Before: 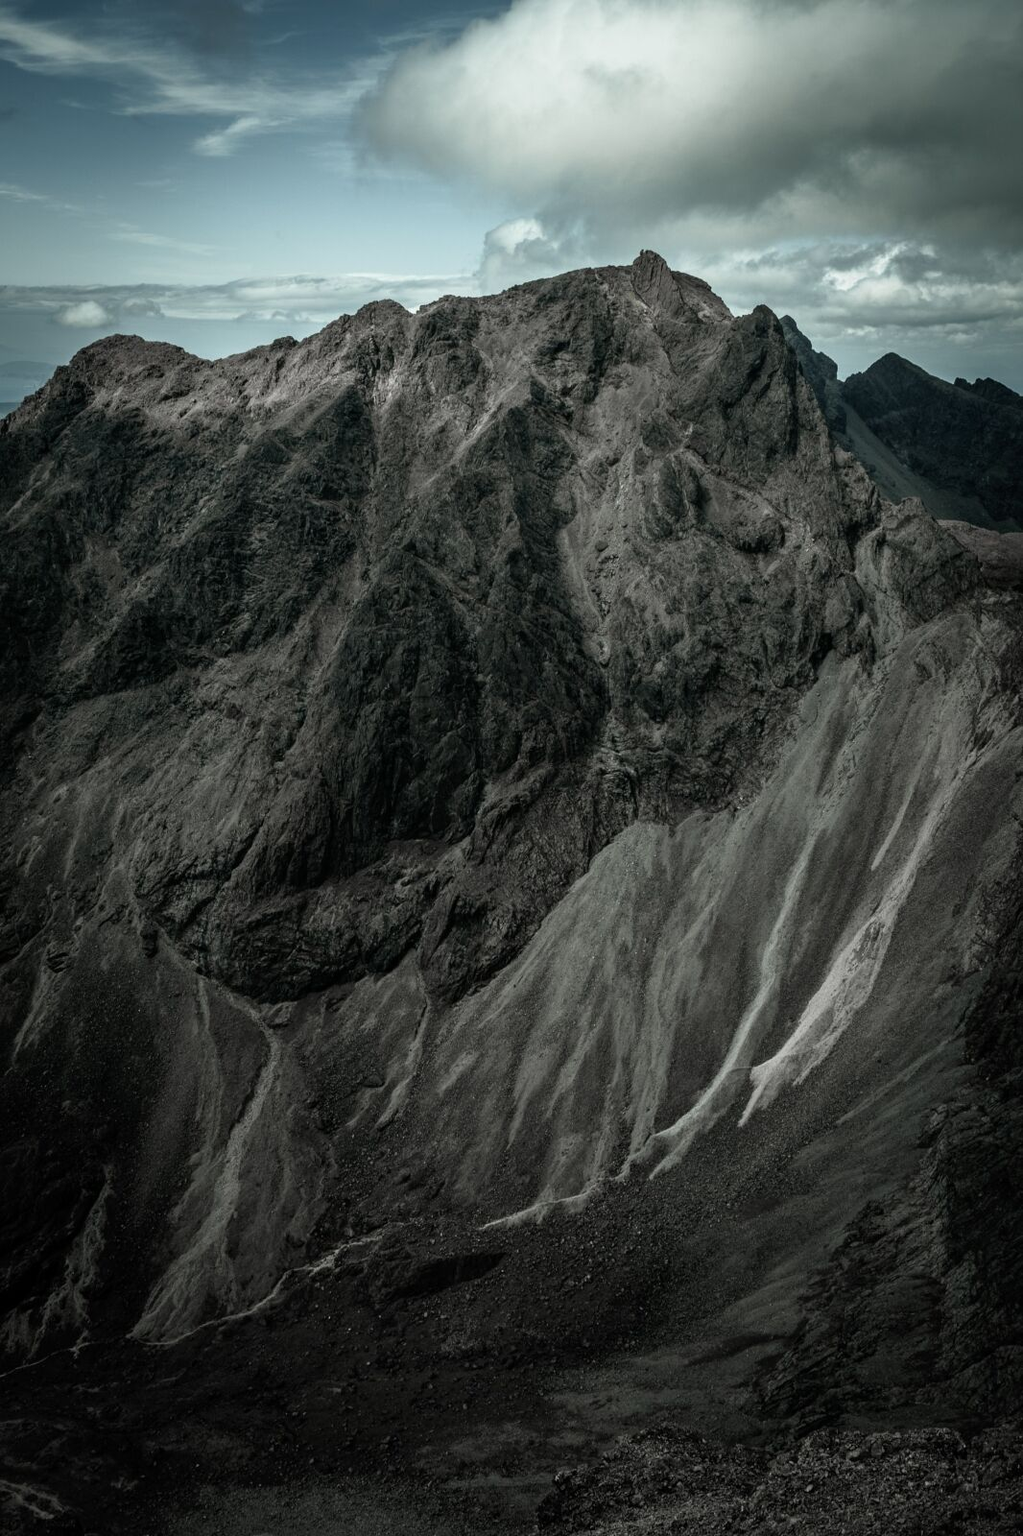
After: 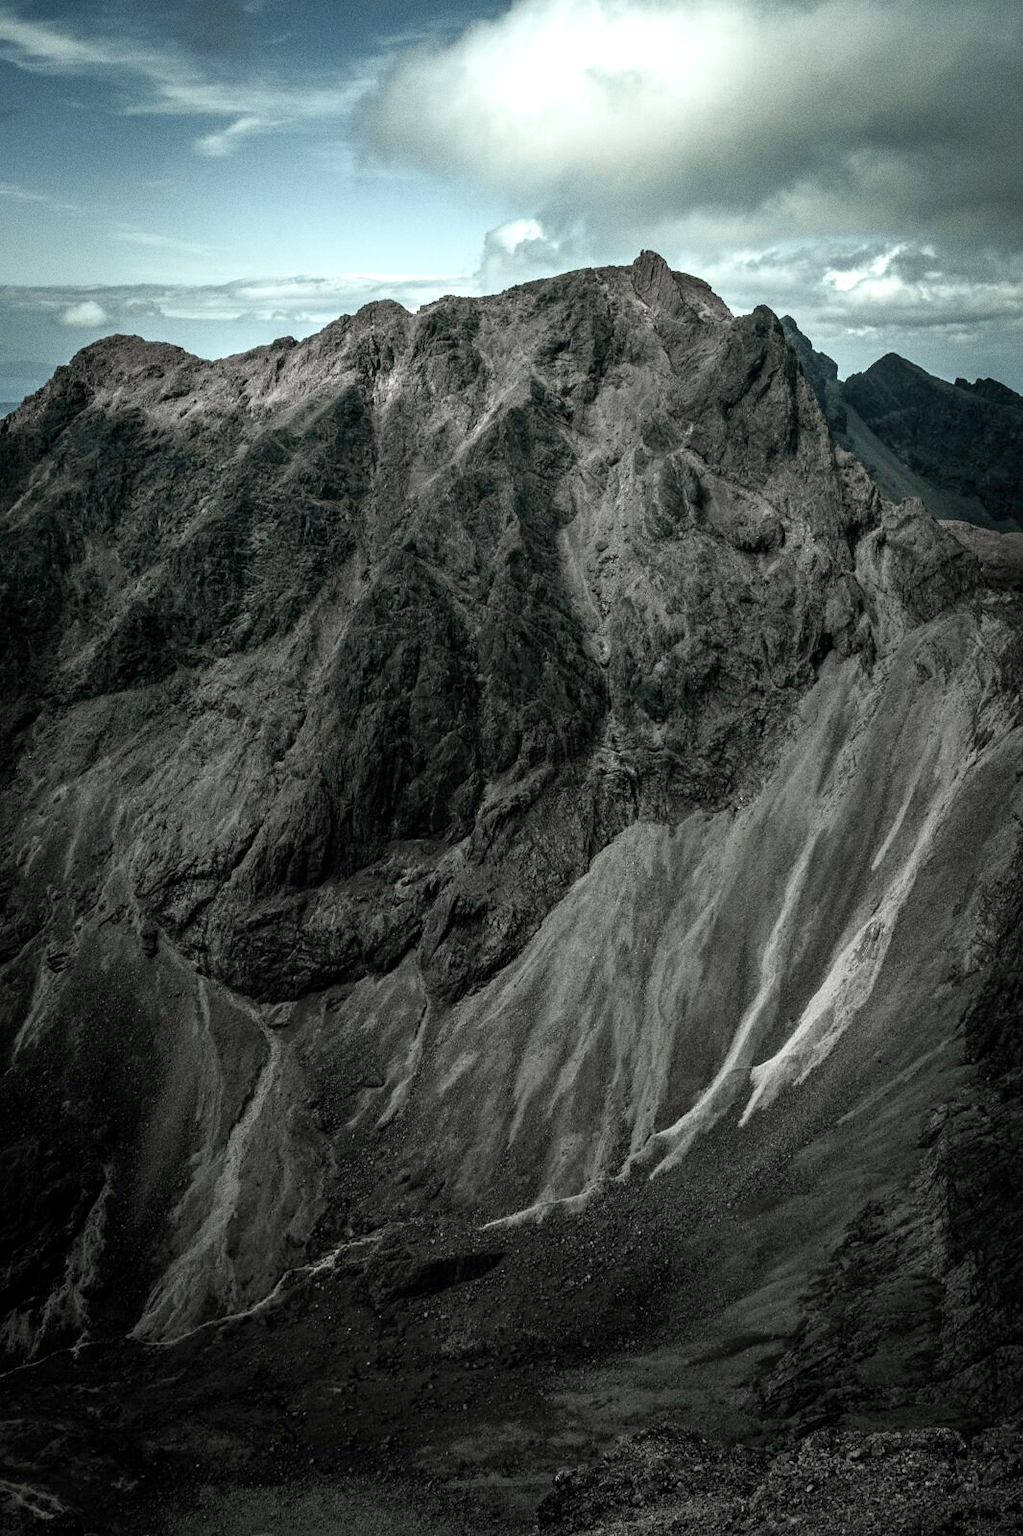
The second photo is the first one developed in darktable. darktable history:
grain: on, module defaults
exposure: black level correction 0.001, exposure 0.5 EV, compensate exposure bias true, compensate highlight preservation false
